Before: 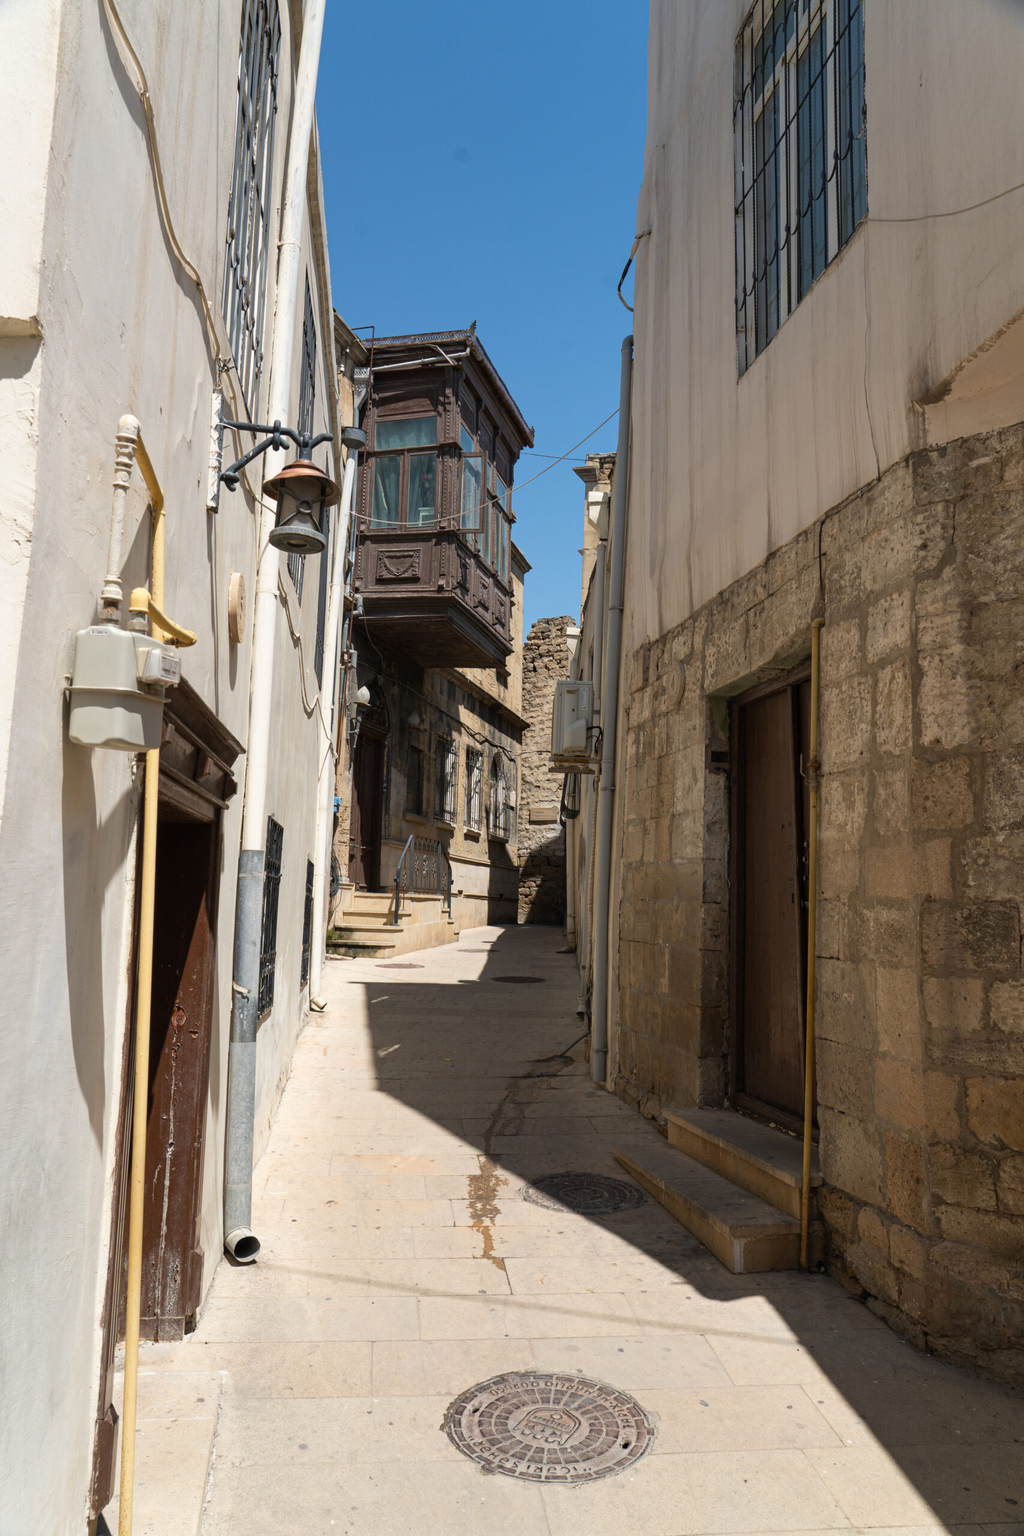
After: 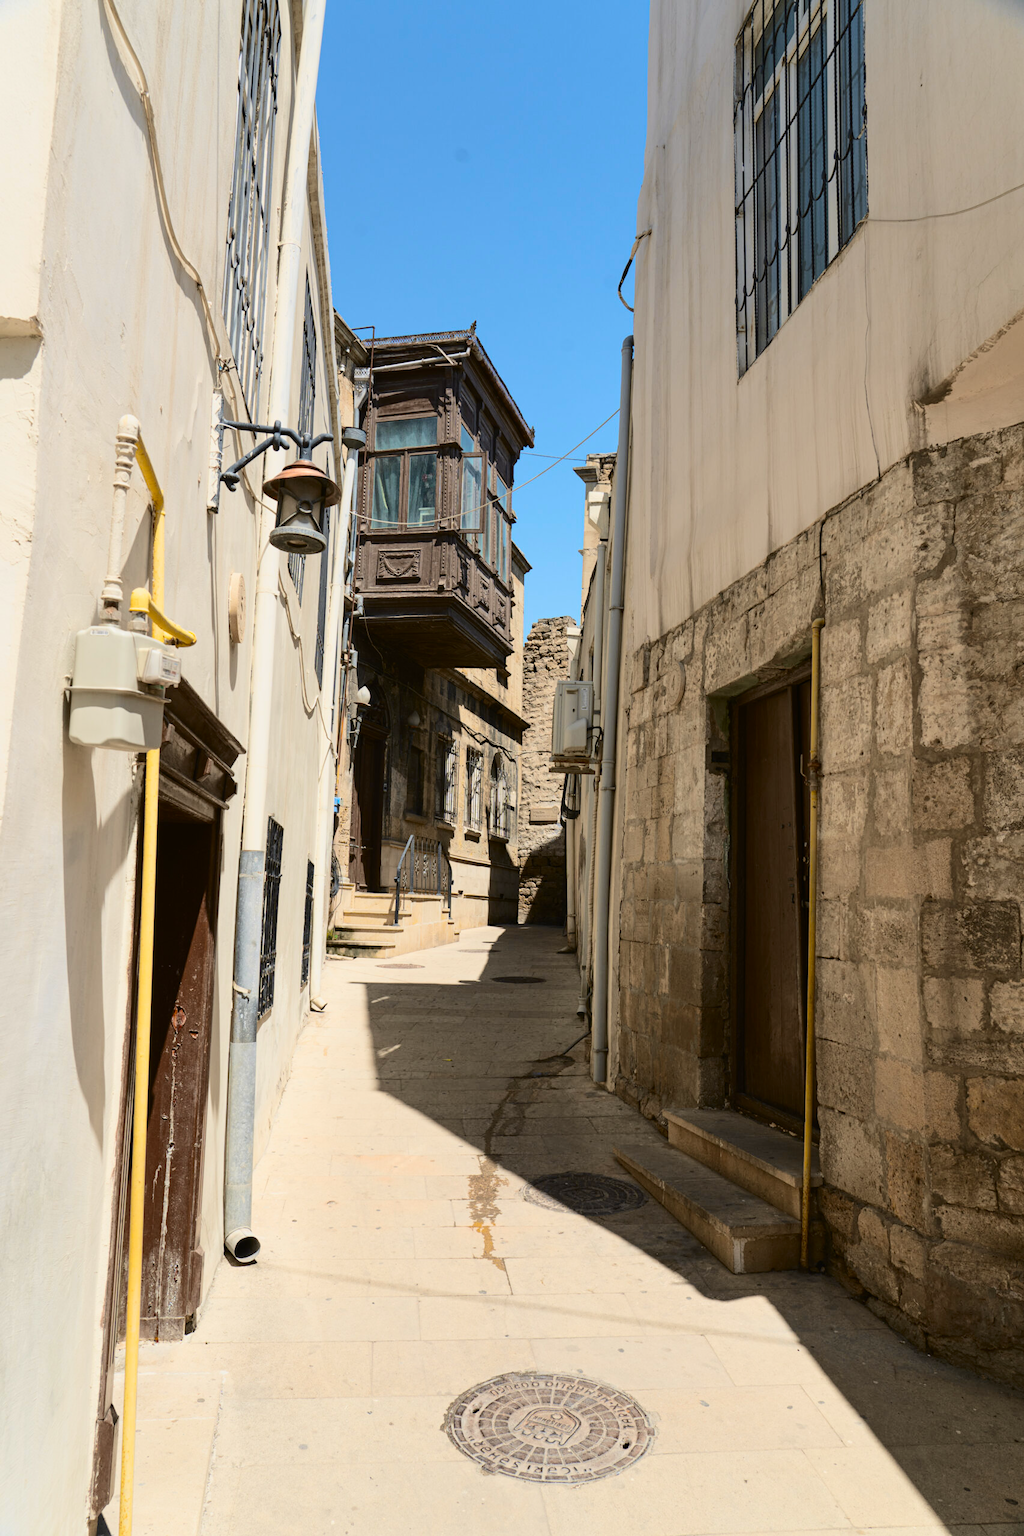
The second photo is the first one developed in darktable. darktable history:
tone curve: curves: ch0 [(0, 0.011) (0.104, 0.085) (0.236, 0.234) (0.398, 0.507) (0.498, 0.621) (0.65, 0.757) (0.835, 0.883) (1, 0.961)]; ch1 [(0, 0) (0.353, 0.344) (0.43, 0.401) (0.479, 0.476) (0.502, 0.502) (0.54, 0.542) (0.602, 0.613) (0.638, 0.668) (0.693, 0.727) (1, 1)]; ch2 [(0, 0) (0.34, 0.314) (0.434, 0.43) (0.5, 0.506) (0.521, 0.54) (0.54, 0.56) (0.595, 0.613) (0.644, 0.729) (1, 1)], color space Lab, independent channels, preserve colors none
